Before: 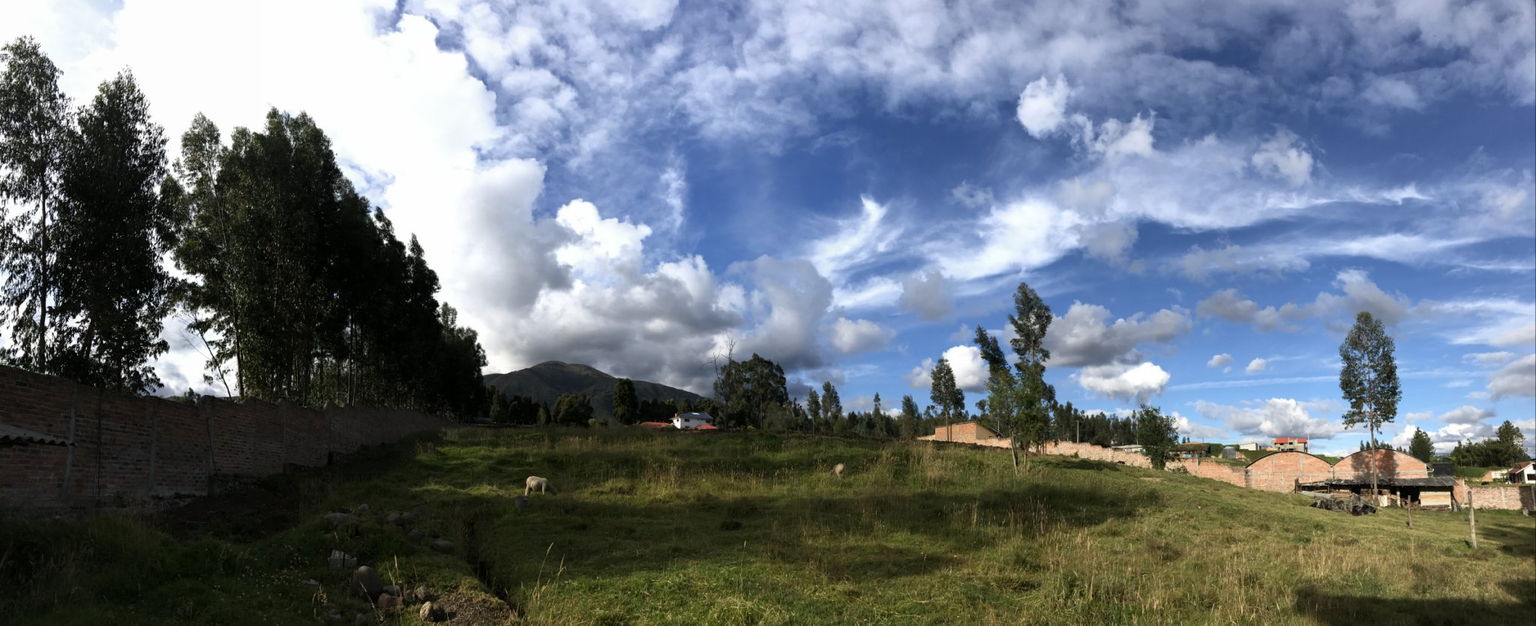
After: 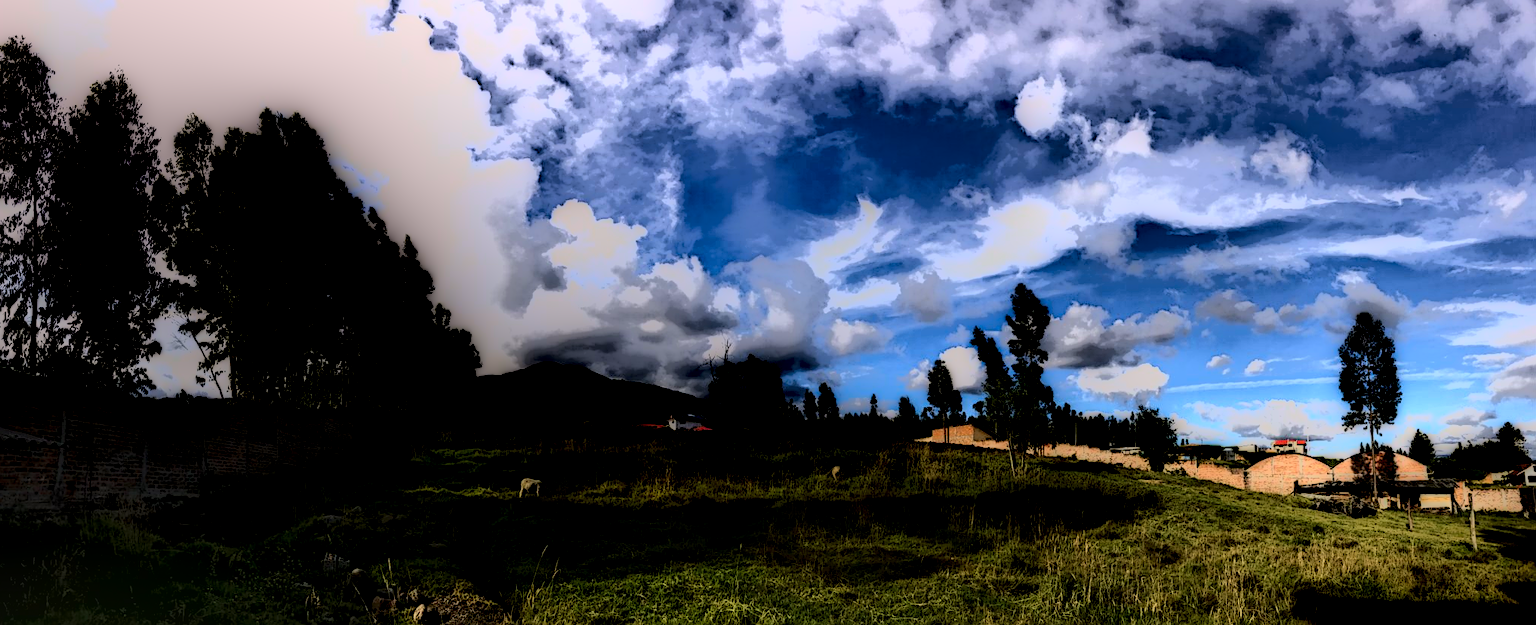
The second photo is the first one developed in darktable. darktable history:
rgb levels: preserve colors max RGB
sharpen: on, module defaults
local contrast: highlights 0%, shadows 198%, detail 164%, midtone range 0.001
tone equalizer: -8 EV -1.08 EV, -7 EV -1.01 EV, -6 EV -0.867 EV, -5 EV -0.578 EV, -3 EV 0.578 EV, -2 EV 0.867 EV, -1 EV 1.01 EV, +0 EV 1.08 EV, edges refinement/feathering 500, mask exposure compensation -1.57 EV, preserve details no
crop and rotate: left 0.614%, top 0.179%, bottom 0.309%
shadows and highlights: highlights color adjustment 0%, low approximation 0.01, soften with gaussian
graduated density: density 0.38 EV, hardness 21%, rotation -6.11°, saturation 32%
contrast brightness saturation: contrast 0.2, brightness 0.16, saturation 0.22
